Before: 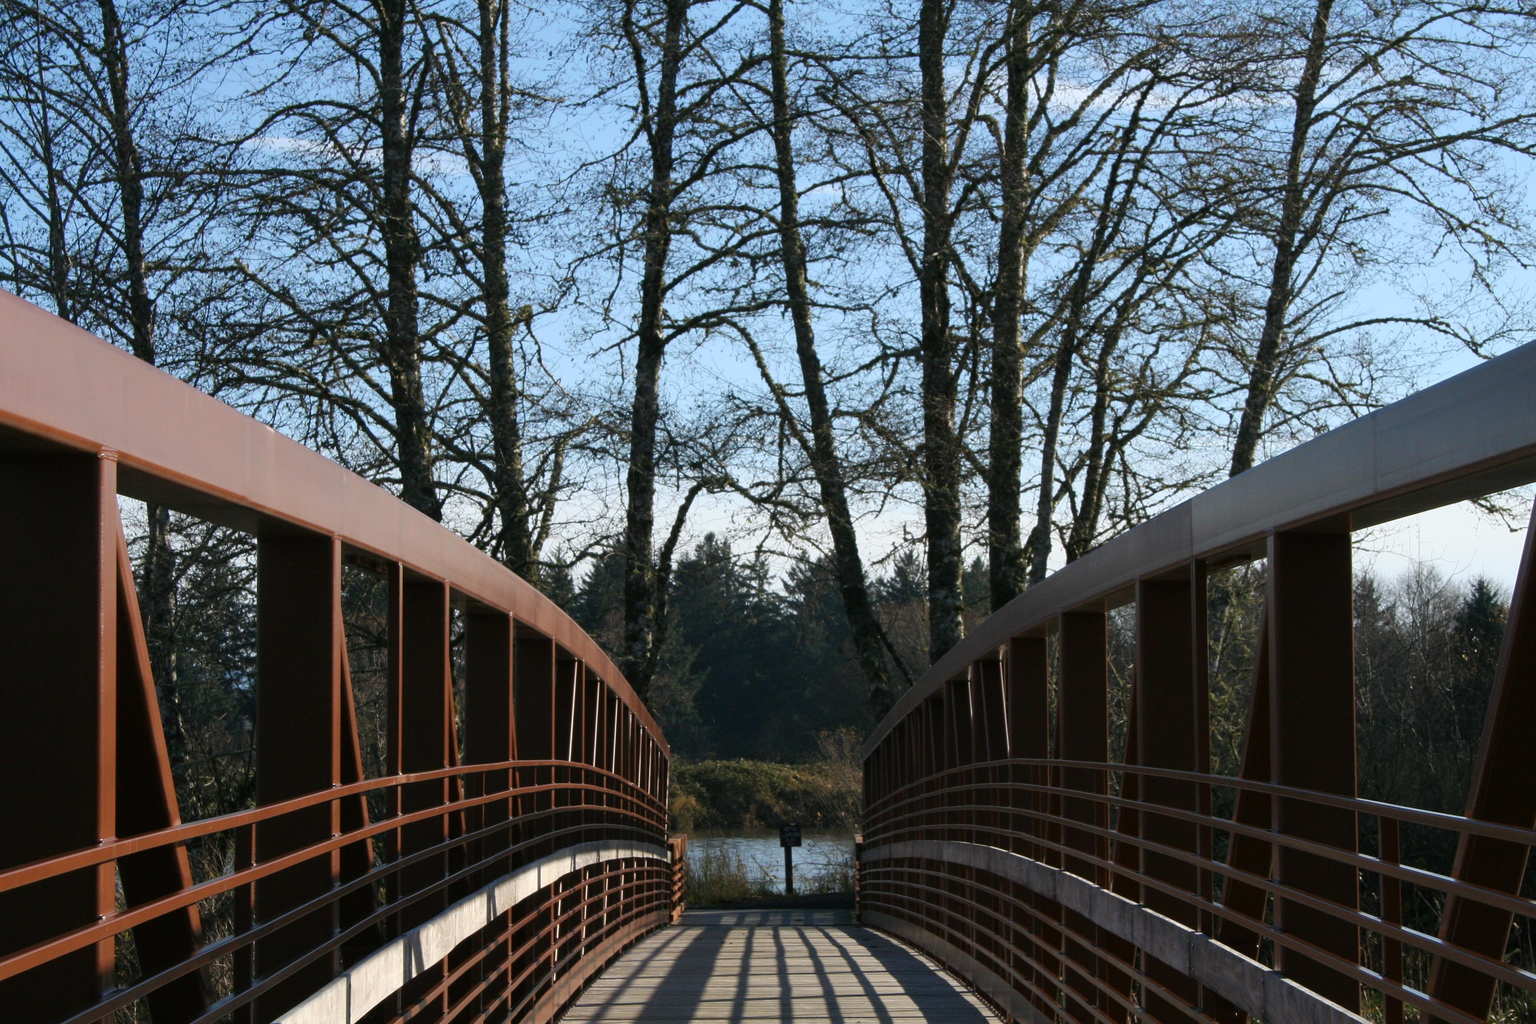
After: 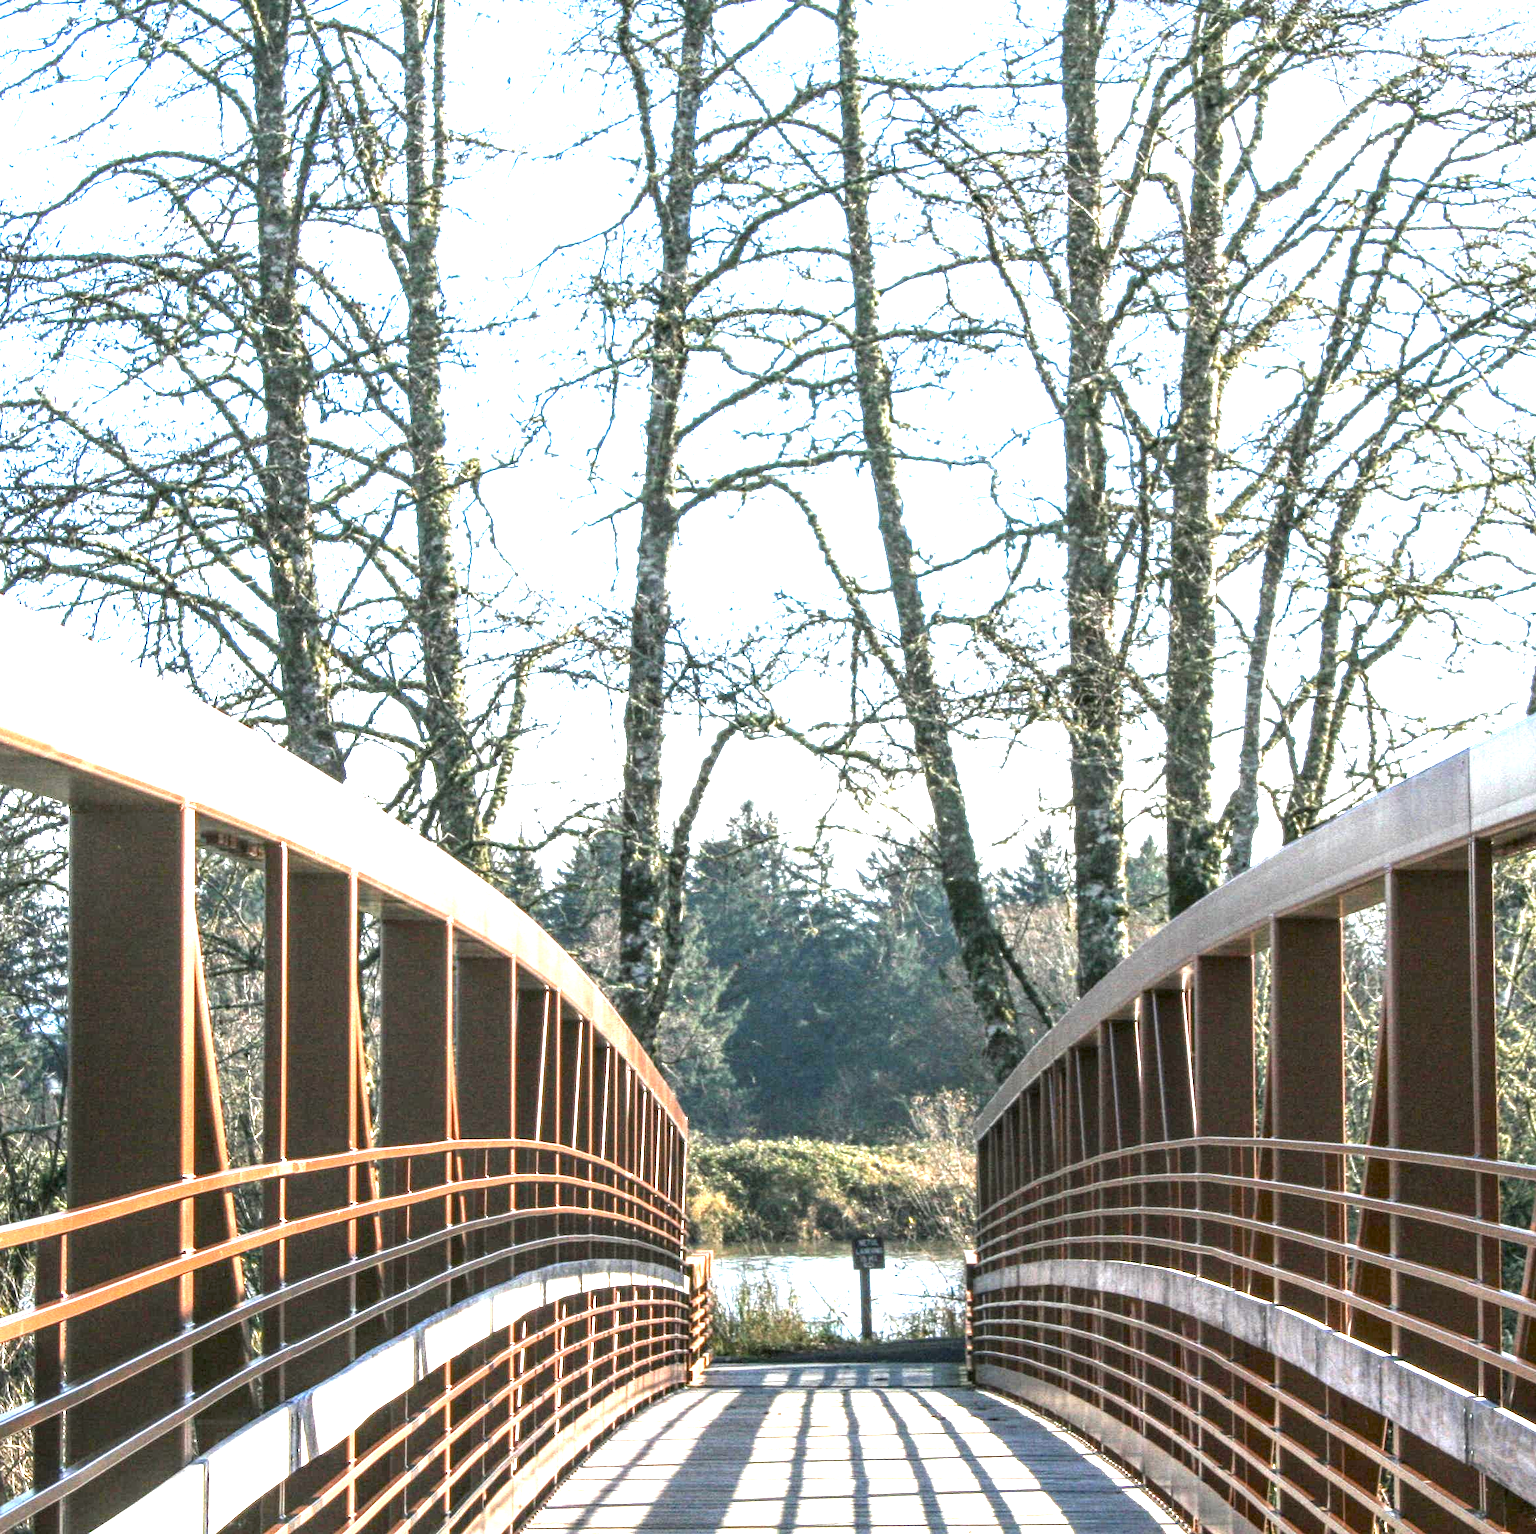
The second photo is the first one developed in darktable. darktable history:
exposure: exposure 2.901 EV, compensate exposure bias true, compensate highlight preservation false
local contrast: highlights 9%, shadows 39%, detail 184%, midtone range 0.465
crop and rotate: left 13.758%, right 19.506%
